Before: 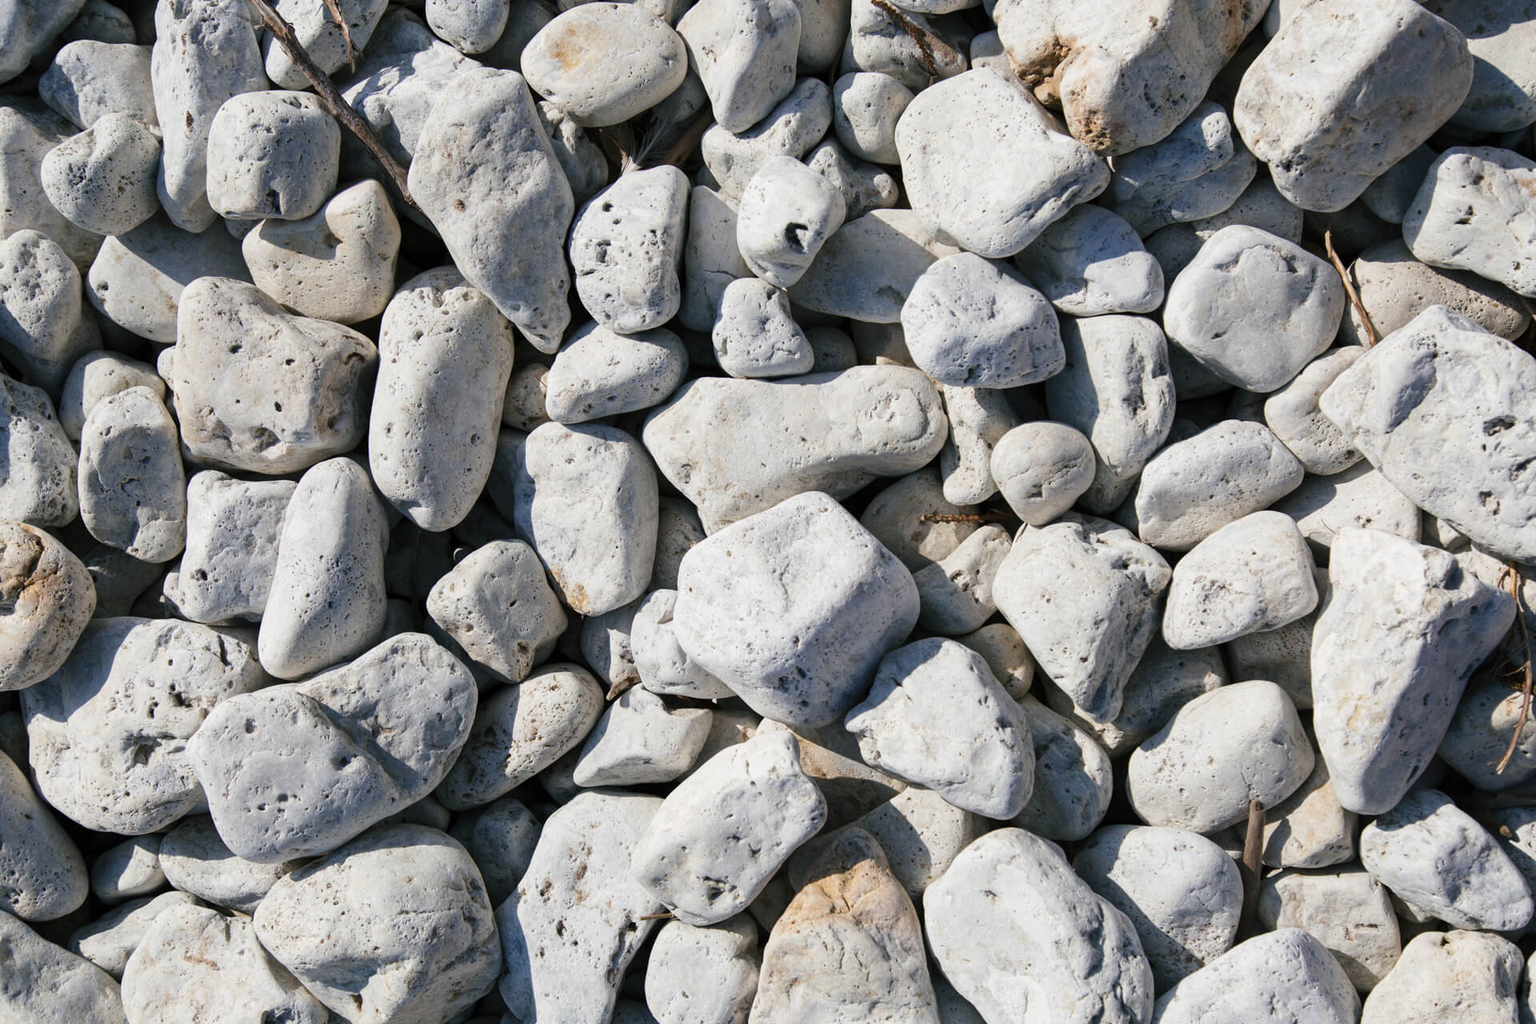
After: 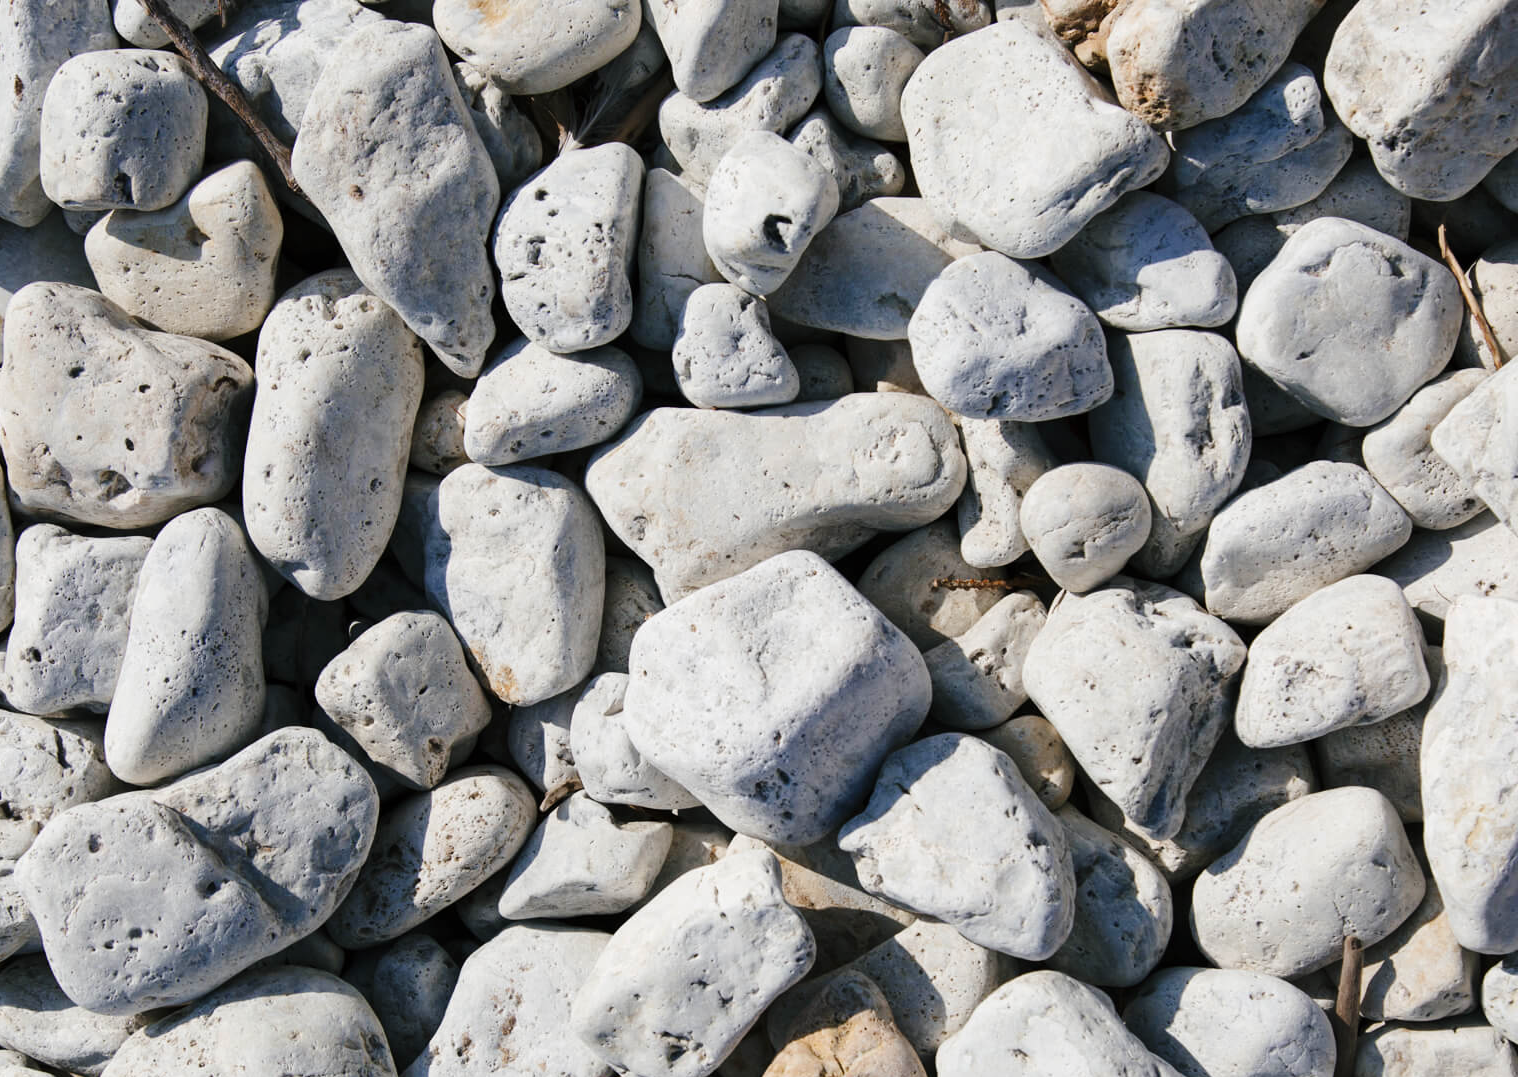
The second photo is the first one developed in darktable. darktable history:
crop: left 11.362%, top 5.052%, right 9.564%, bottom 10.733%
tone curve: curves: ch0 [(0, 0) (0.183, 0.152) (0.571, 0.594) (1, 1)]; ch1 [(0, 0) (0.394, 0.307) (0.5, 0.5) (0.586, 0.597) (0.625, 0.647) (1, 1)]; ch2 [(0, 0) (0.5, 0.5) (0.604, 0.616) (1, 1)], preserve colors none
